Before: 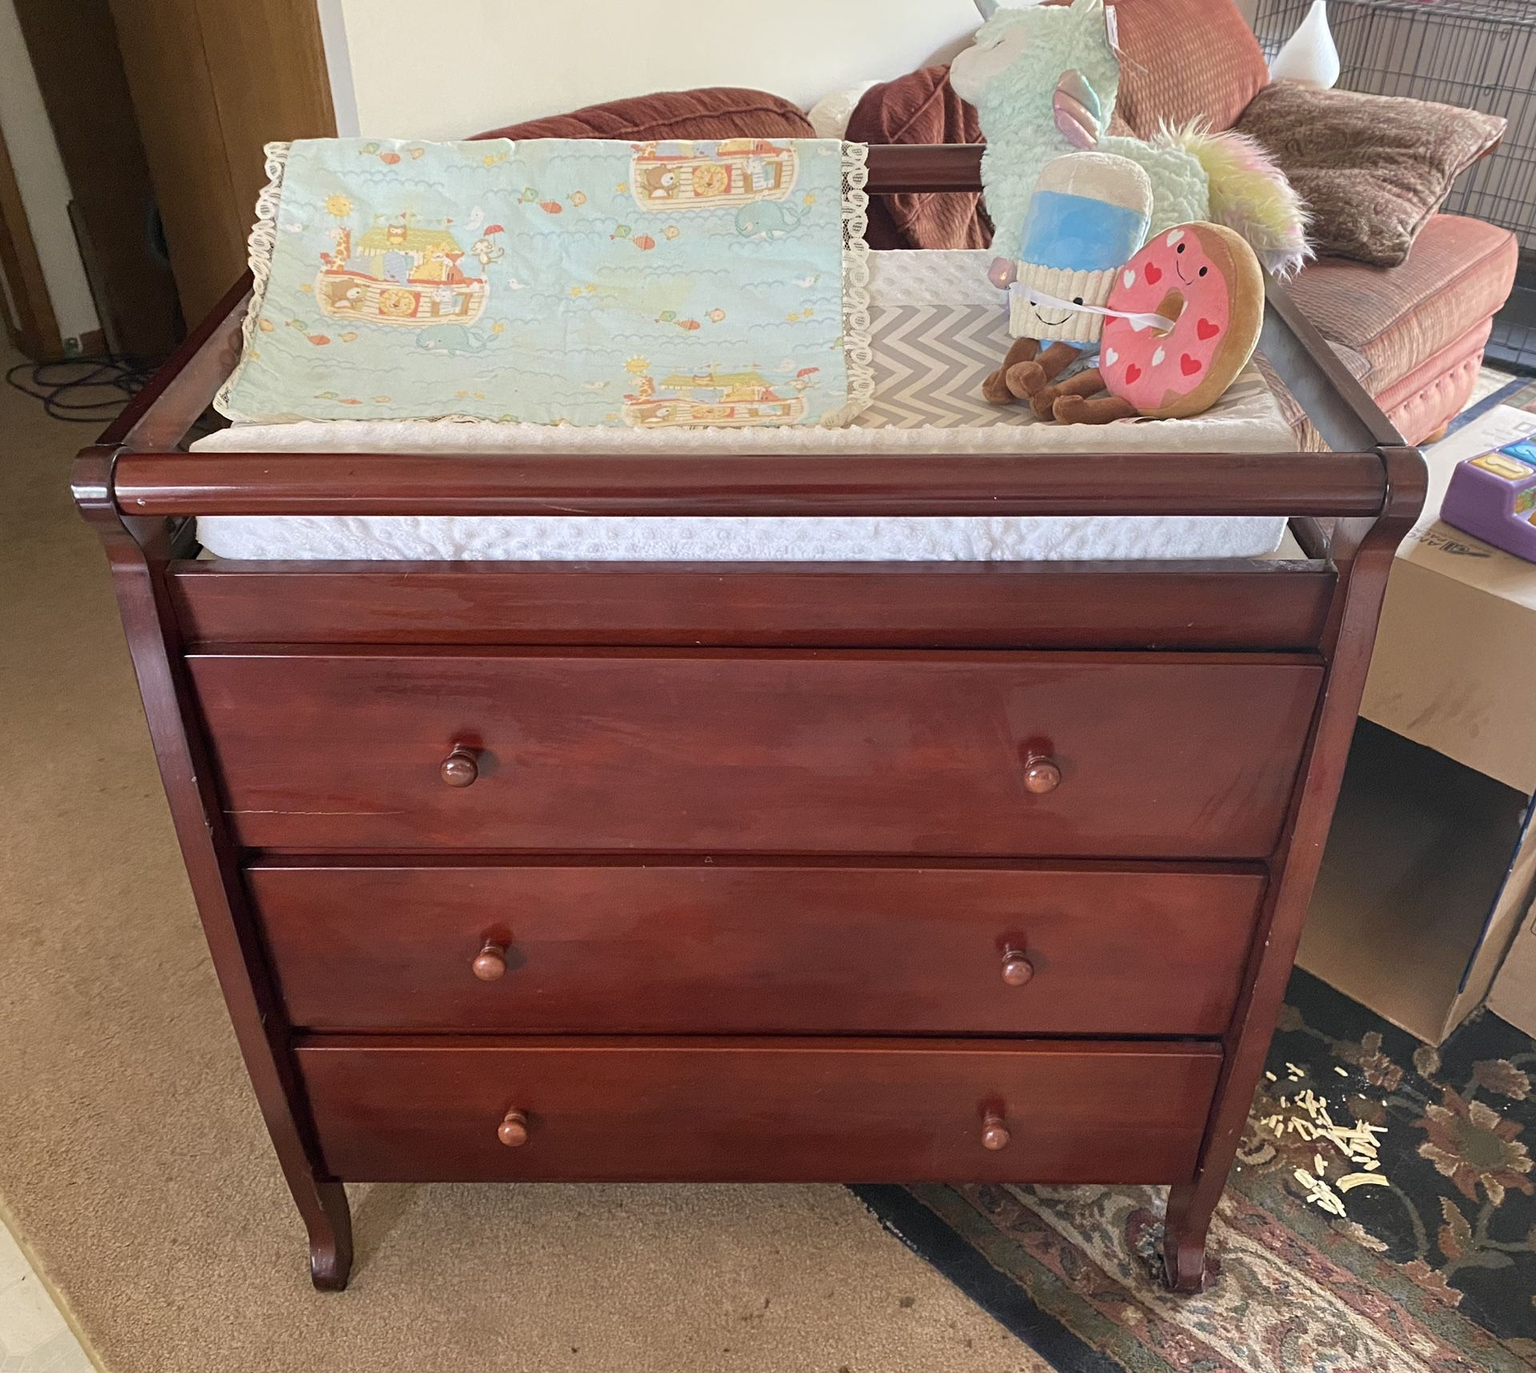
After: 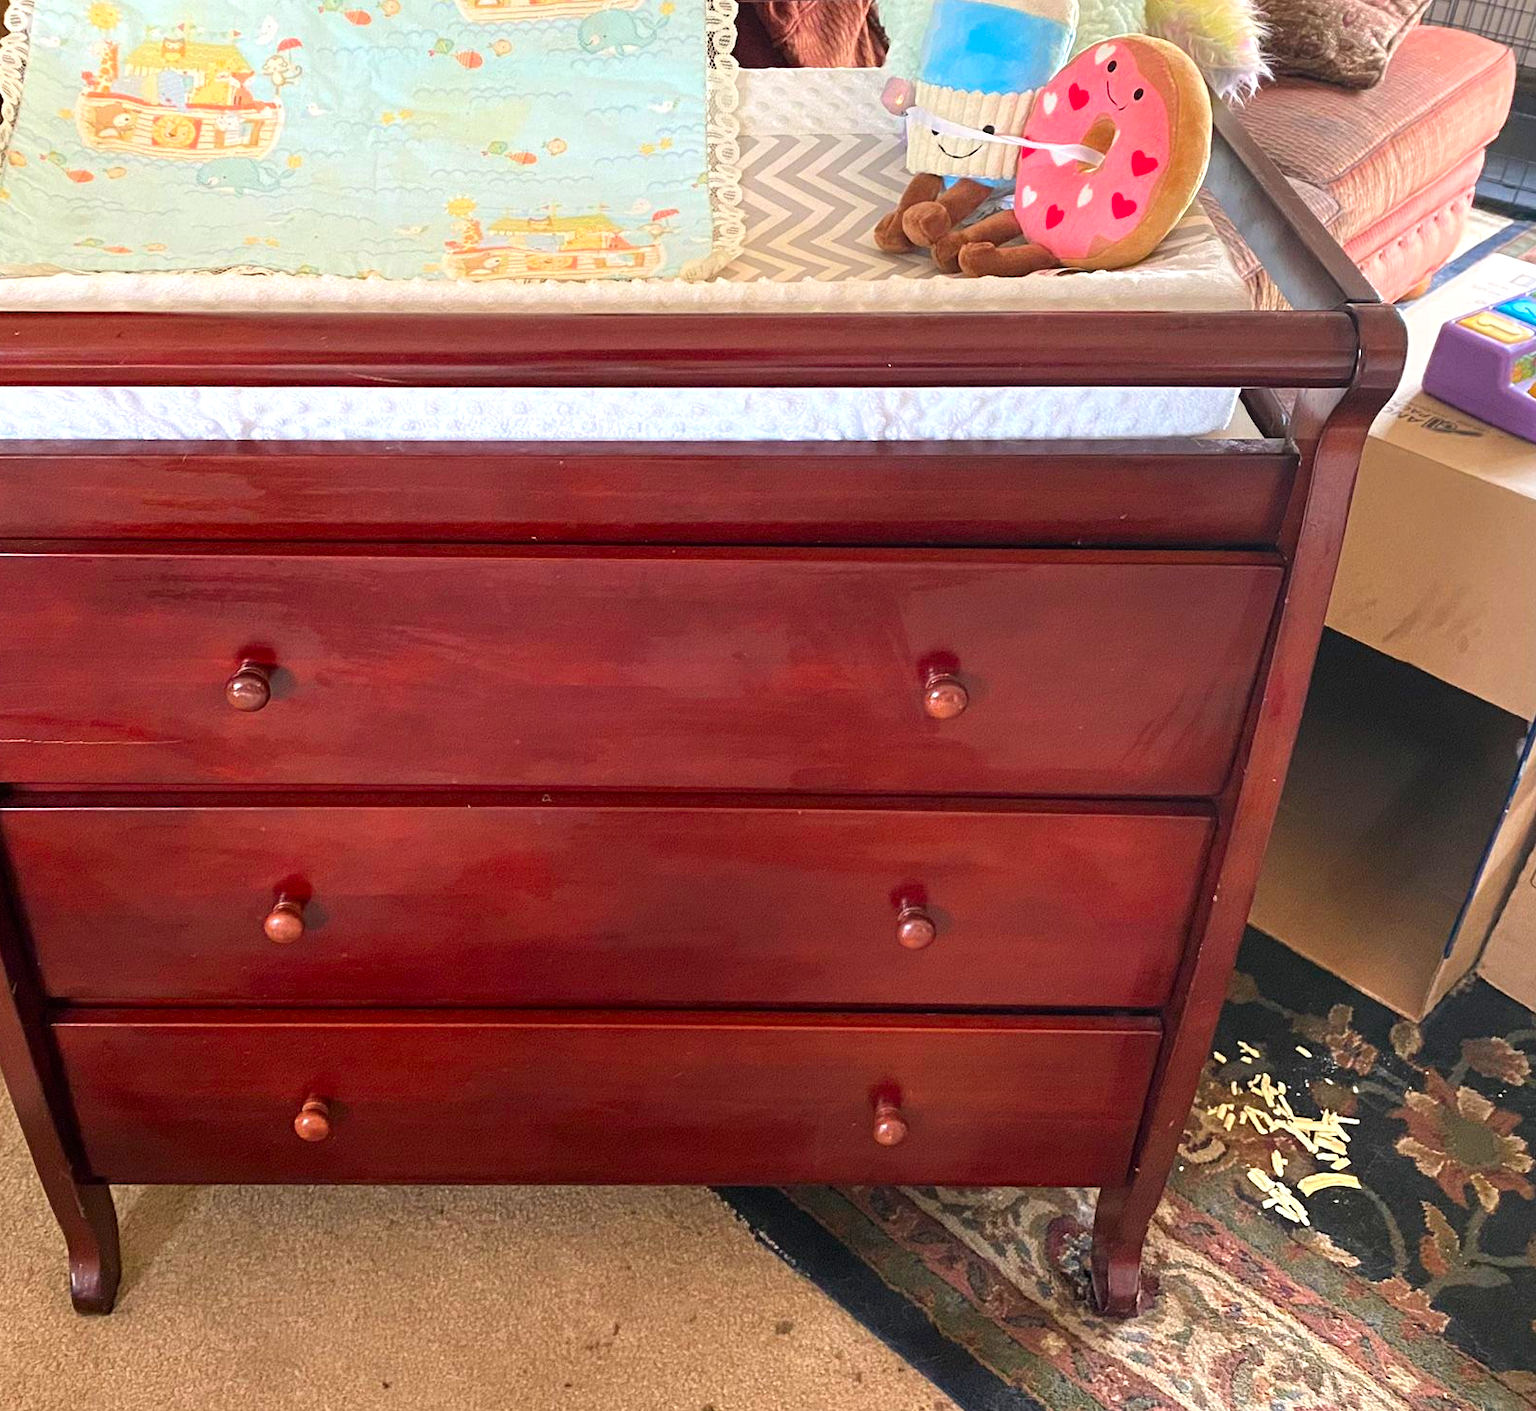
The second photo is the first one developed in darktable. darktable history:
contrast brightness saturation: contrast 0.094, saturation 0.282
crop: left 16.415%, top 14.102%
tone equalizer: -8 EV -0.391 EV, -7 EV -0.423 EV, -6 EV -0.37 EV, -5 EV -0.22 EV, -3 EV 0.218 EV, -2 EV 0.358 EV, -1 EV 0.399 EV, +0 EV 0.397 EV
